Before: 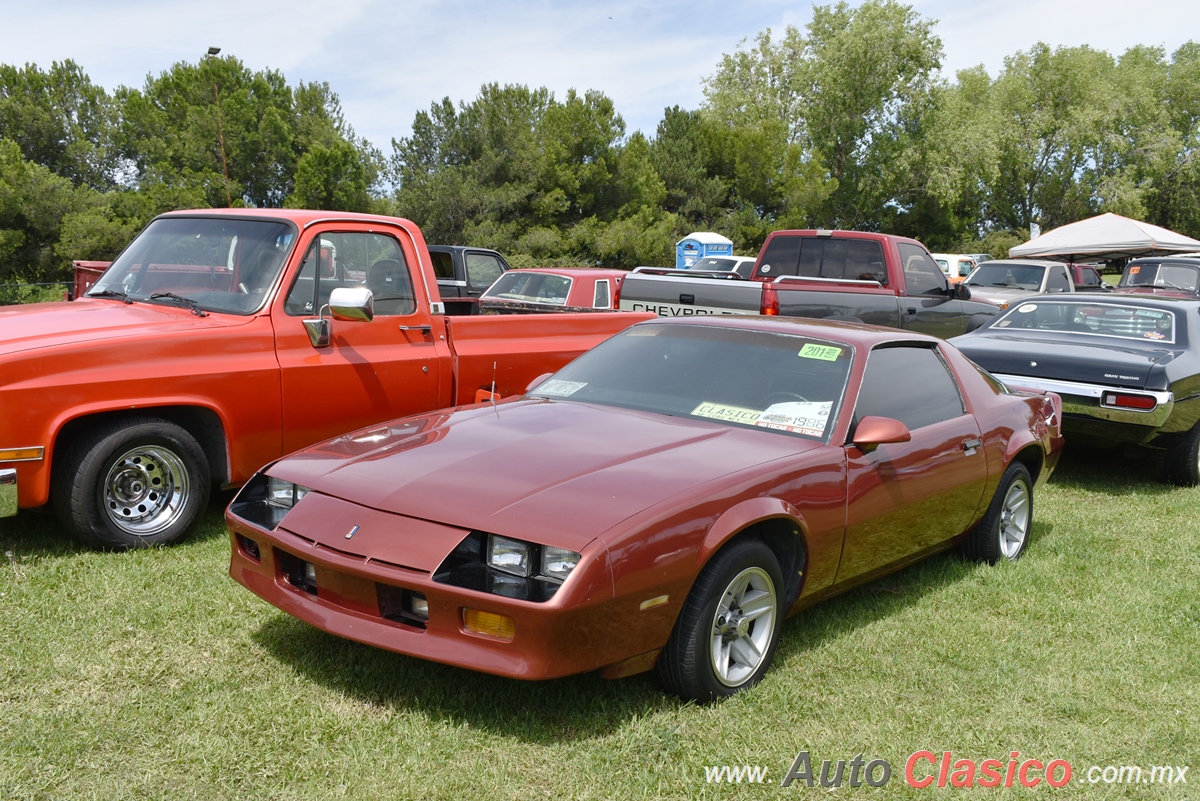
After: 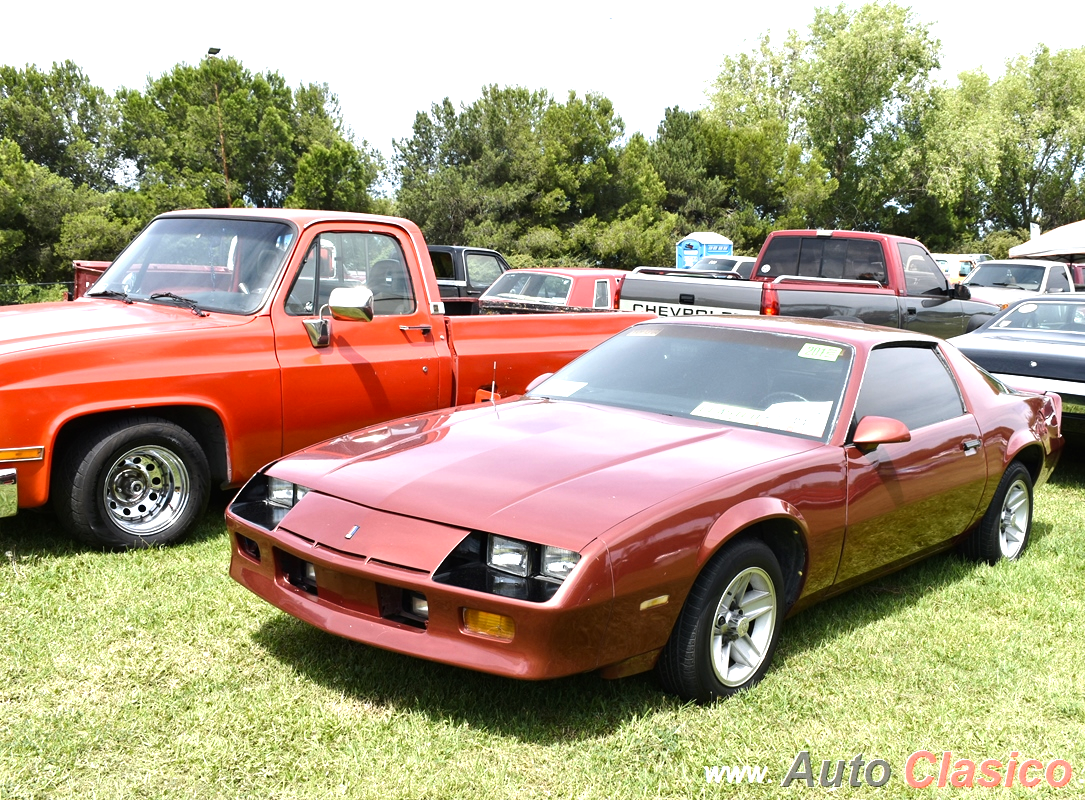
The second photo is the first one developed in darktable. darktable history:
crop: right 9.509%, bottom 0.031%
tone equalizer: -8 EV -0.75 EV, -7 EV -0.7 EV, -6 EV -0.6 EV, -5 EV -0.4 EV, -3 EV 0.4 EV, -2 EV 0.6 EV, -1 EV 0.7 EV, +0 EV 0.75 EV, edges refinement/feathering 500, mask exposure compensation -1.57 EV, preserve details no
exposure: black level correction 0.001, exposure 0.5 EV, compensate exposure bias true, compensate highlight preservation false
